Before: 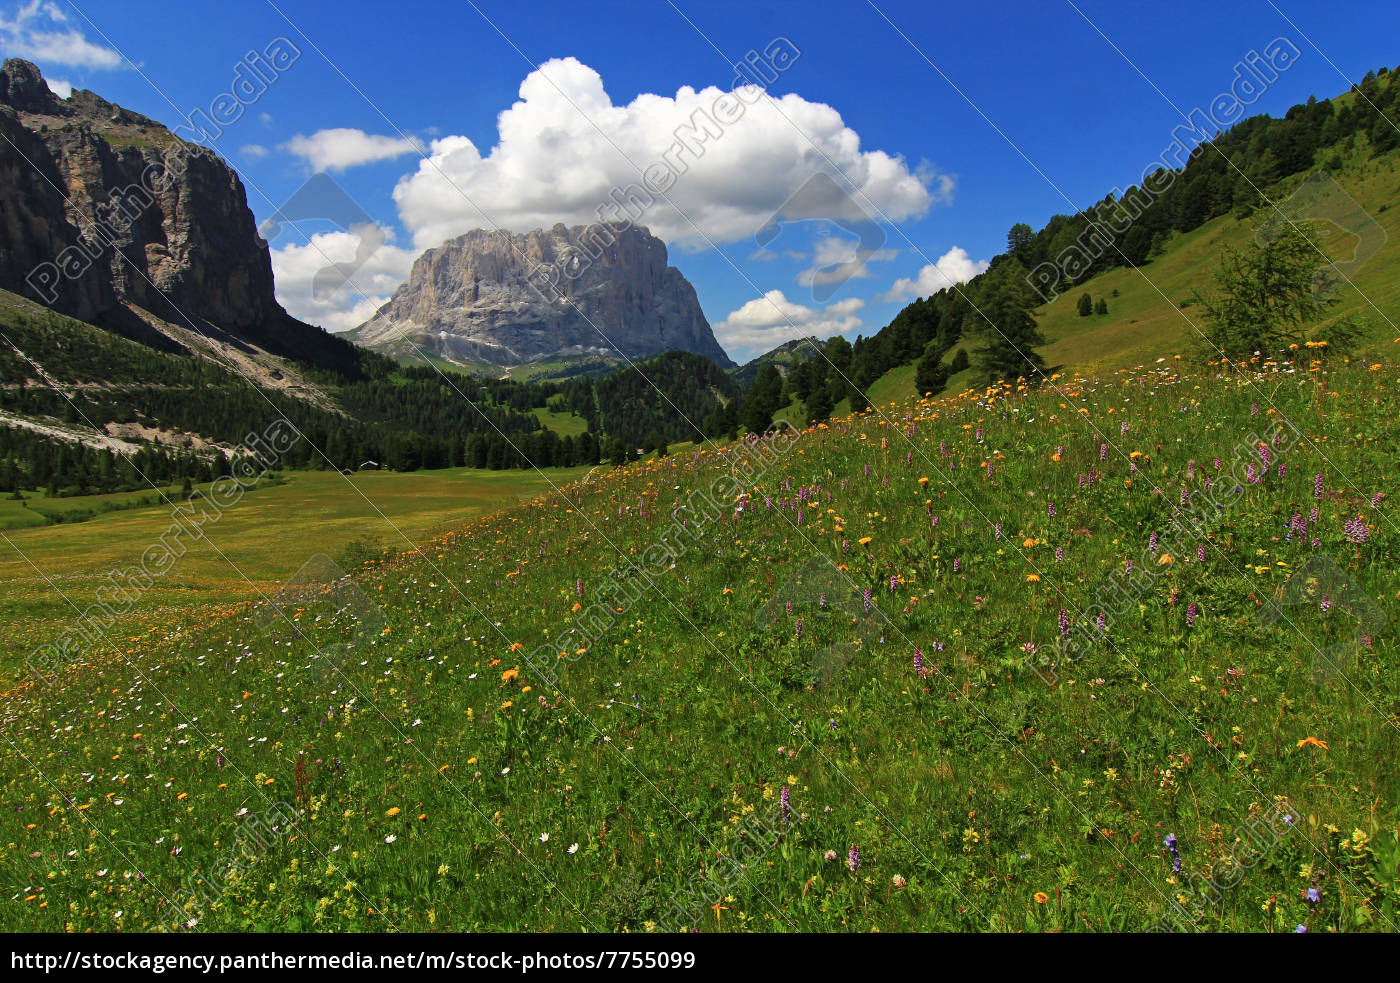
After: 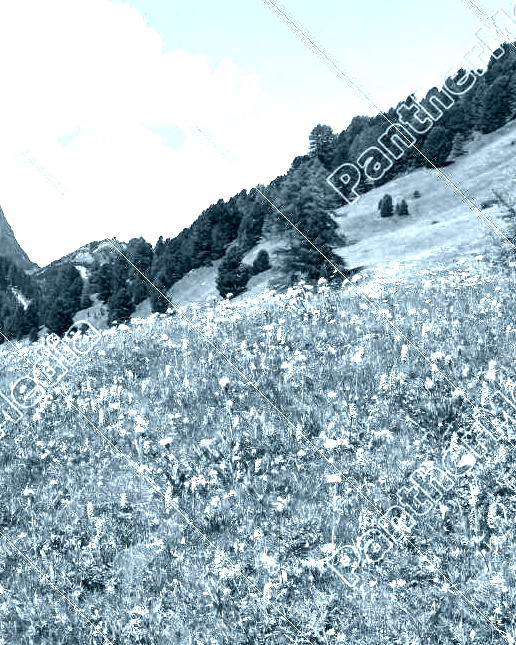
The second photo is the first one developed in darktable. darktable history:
colorize: hue 194.4°, saturation 29%, source mix 61.75%, lightness 3.98%, version 1
white balance: red 8, blue 8
crop and rotate: left 49.936%, top 10.094%, right 13.136%, bottom 24.256%
